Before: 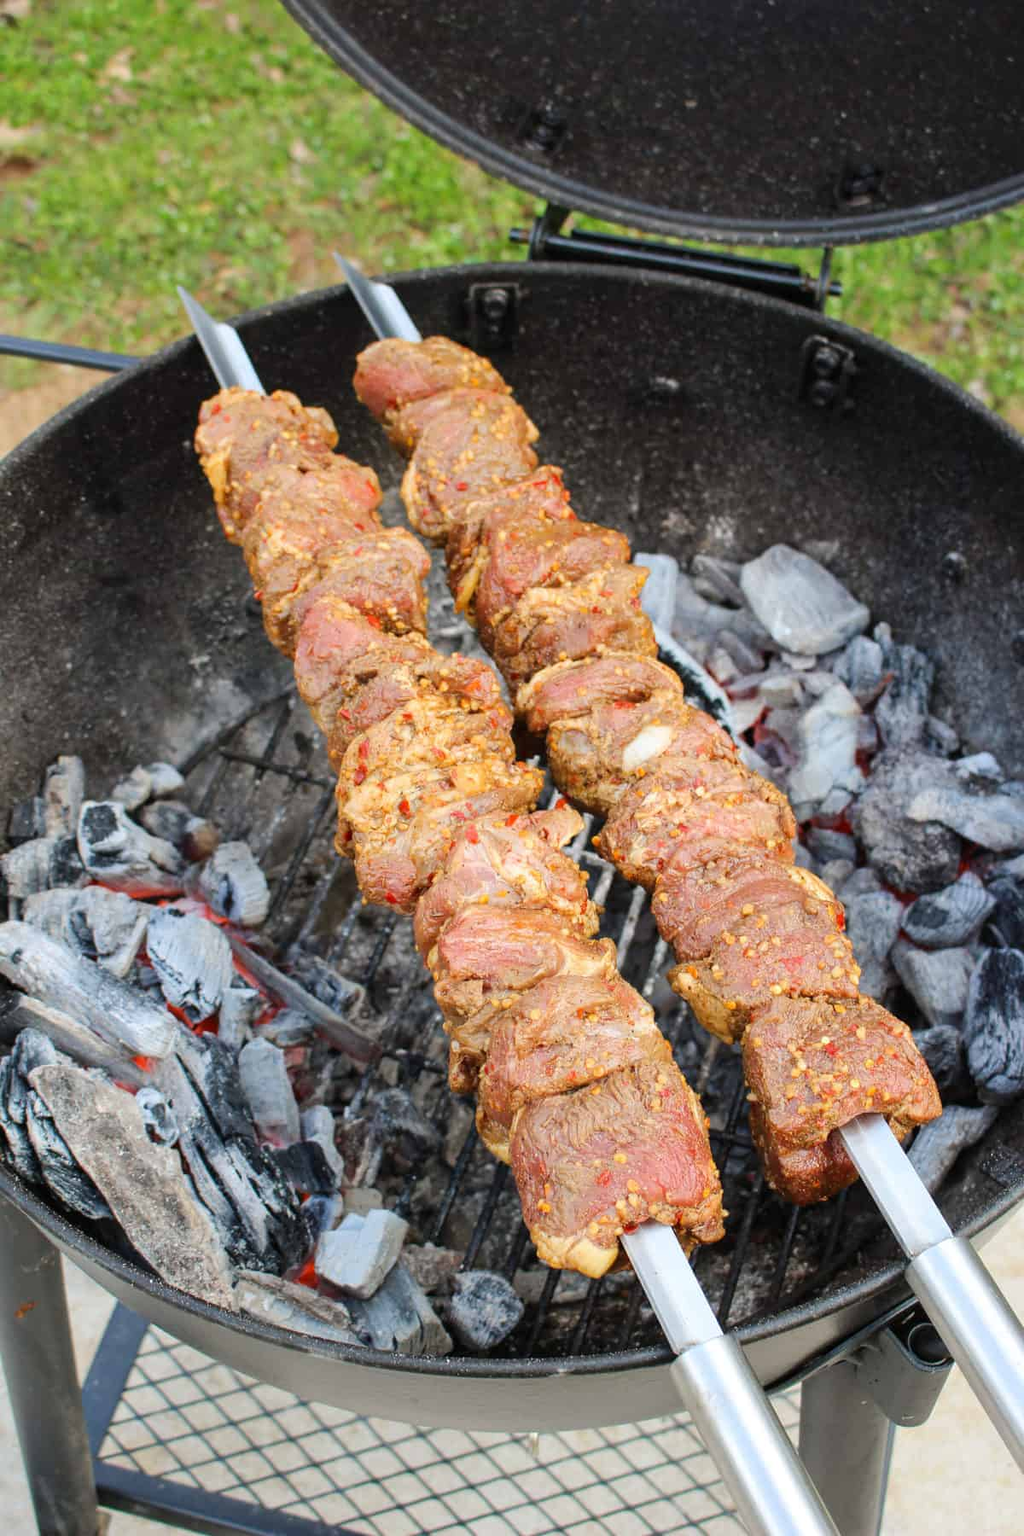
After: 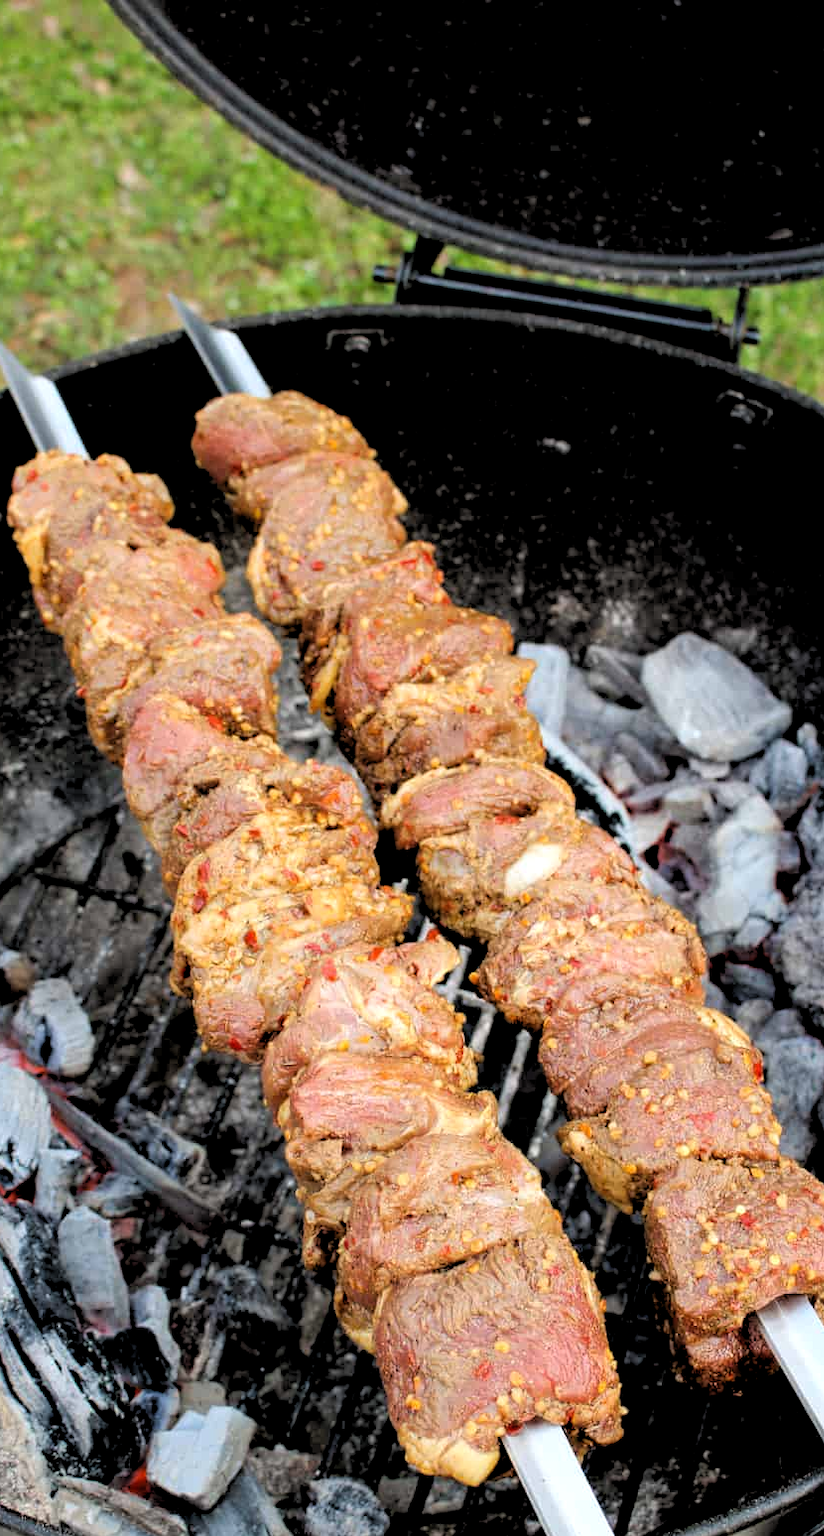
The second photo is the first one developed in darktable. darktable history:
rgb levels: levels [[0.034, 0.472, 0.904], [0, 0.5, 1], [0, 0.5, 1]]
crop: left 18.479%, right 12.2%, bottom 13.971%
